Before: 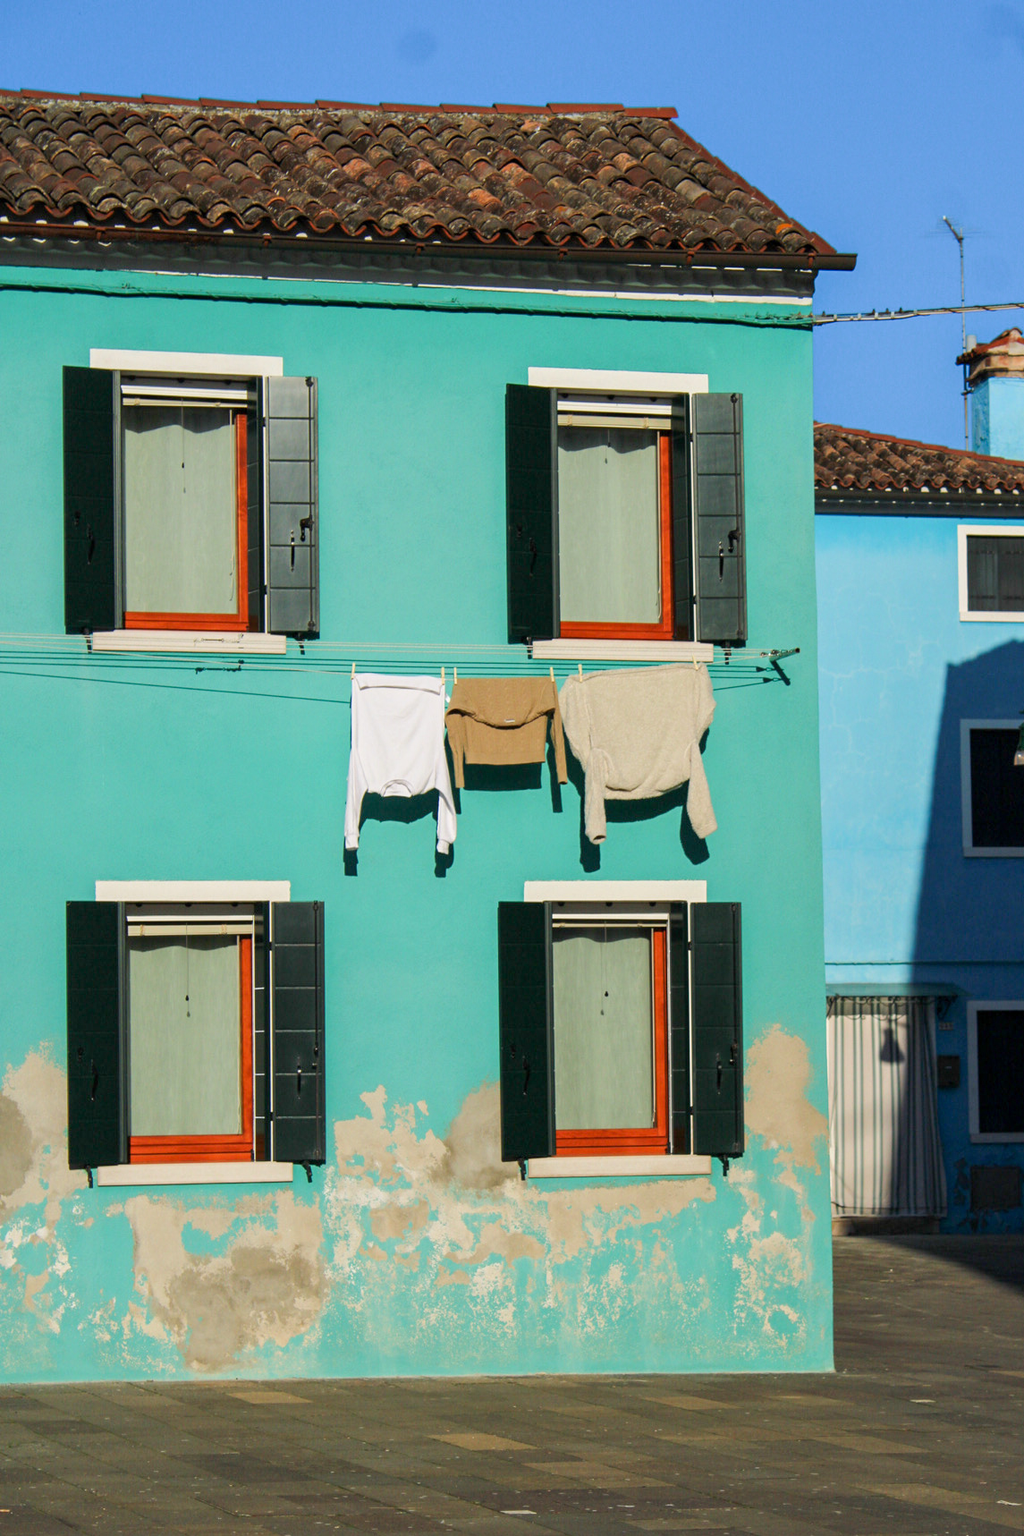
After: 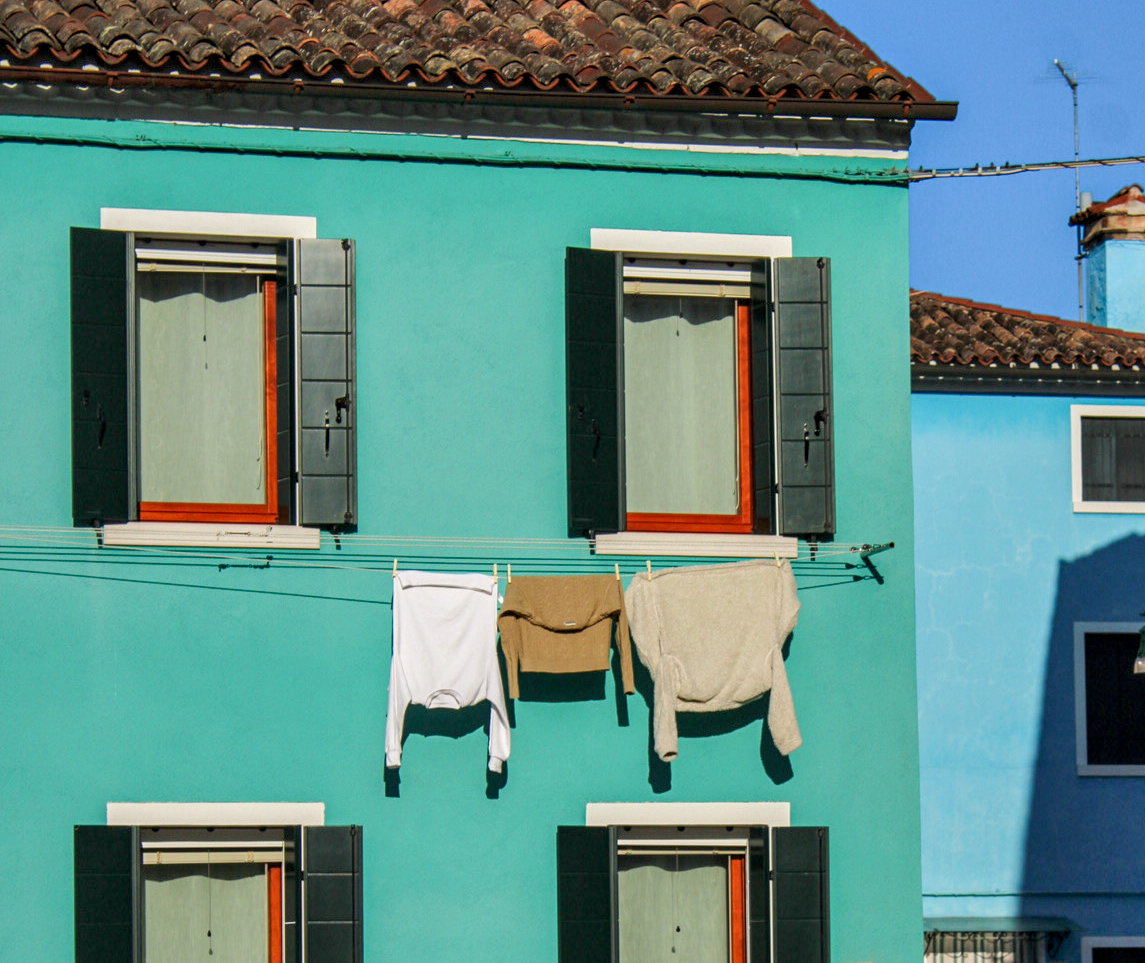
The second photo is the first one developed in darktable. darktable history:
local contrast: on, module defaults
shadows and highlights: shadows 52.42, soften with gaussian
crop and rotate: top 10.605%, bottom 33.274%
